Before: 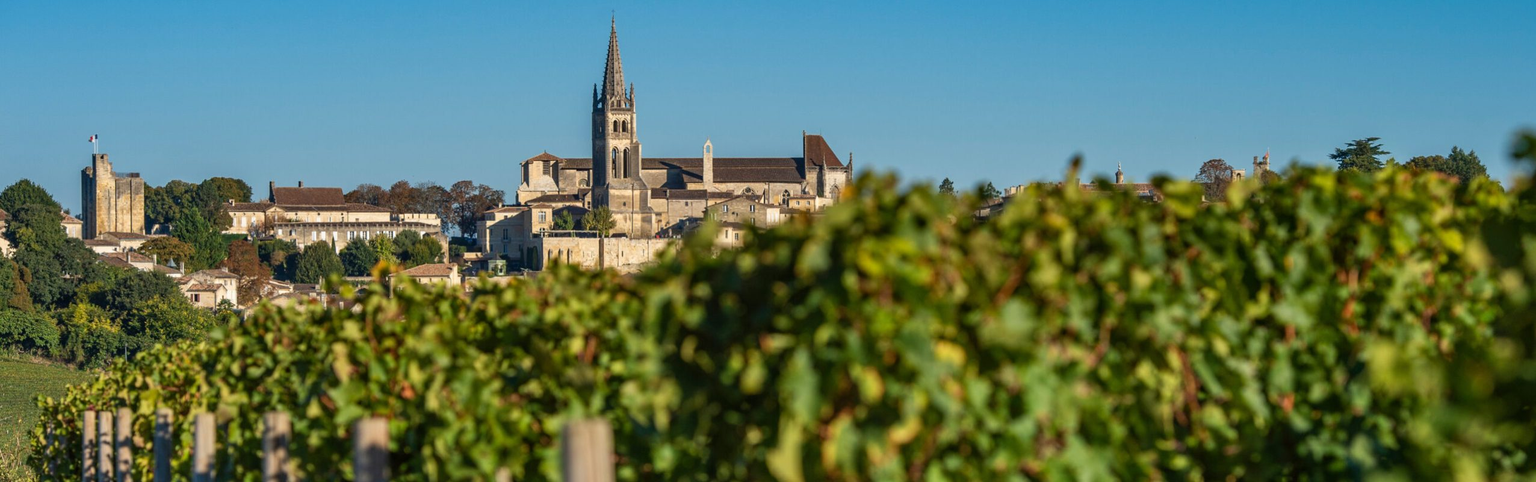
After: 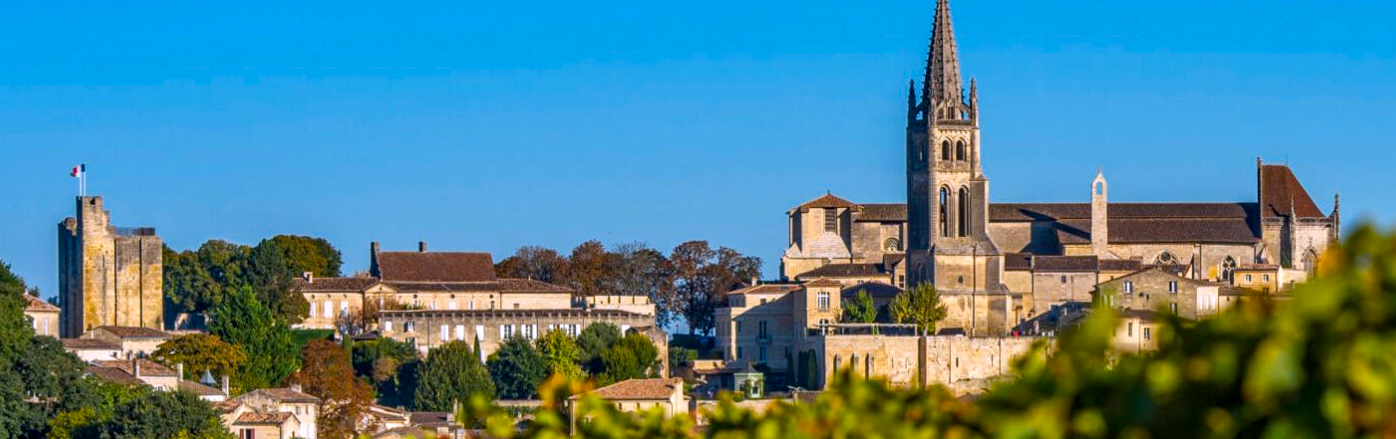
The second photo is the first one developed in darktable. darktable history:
white balance: red 1.004, blue 1.096
crop and rotate: left 3.047%, top 7.509%, right 42.236%, bottom 37.598%
color balance rgb: linear chroma grading › global chroma 15%, perceptual saturation grading › global saturation 30%
local contrast: on, module defaults
